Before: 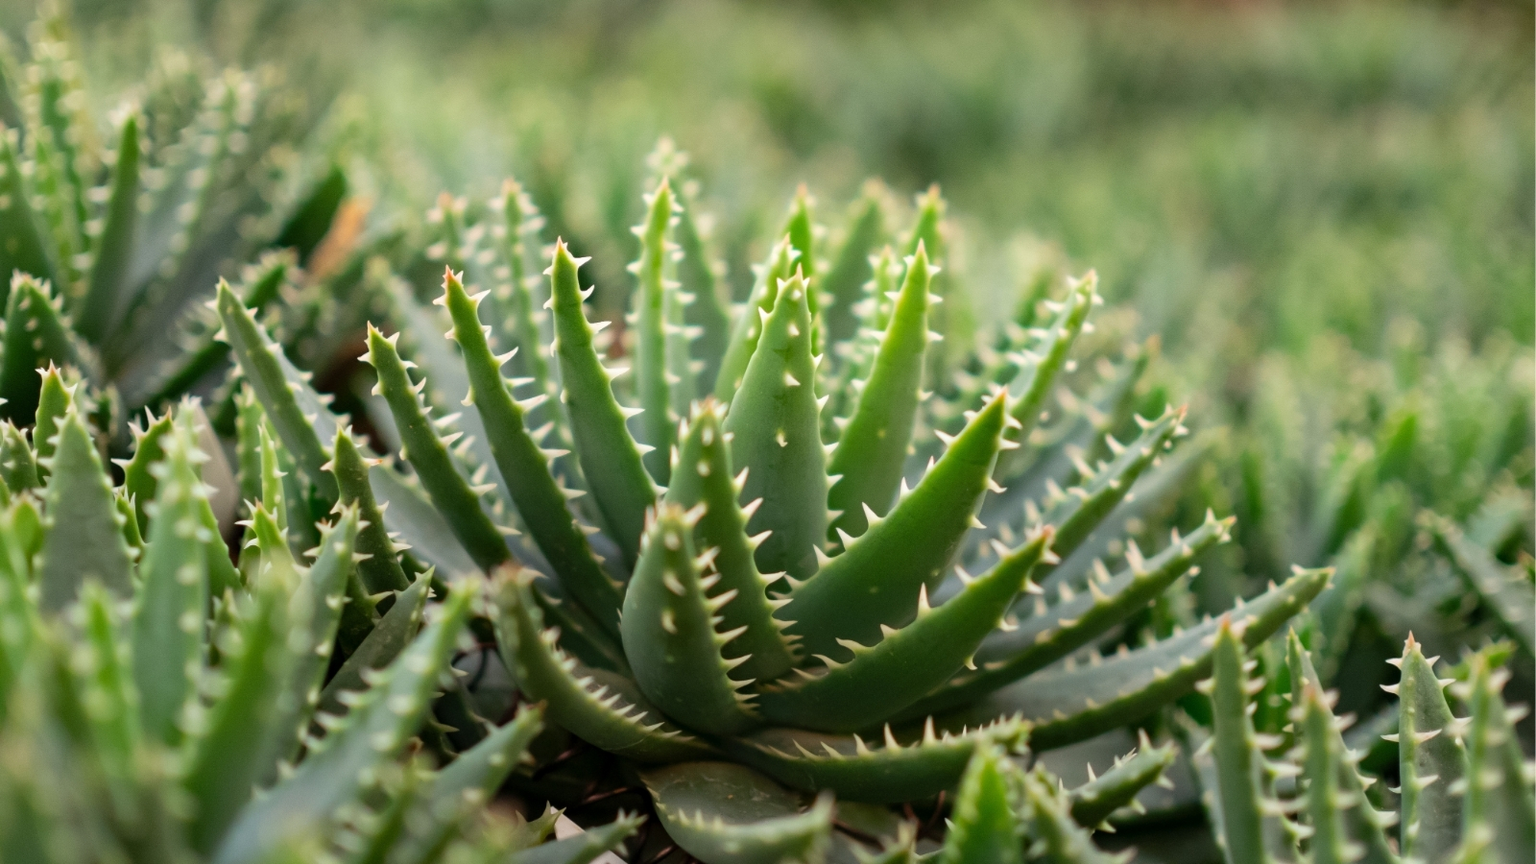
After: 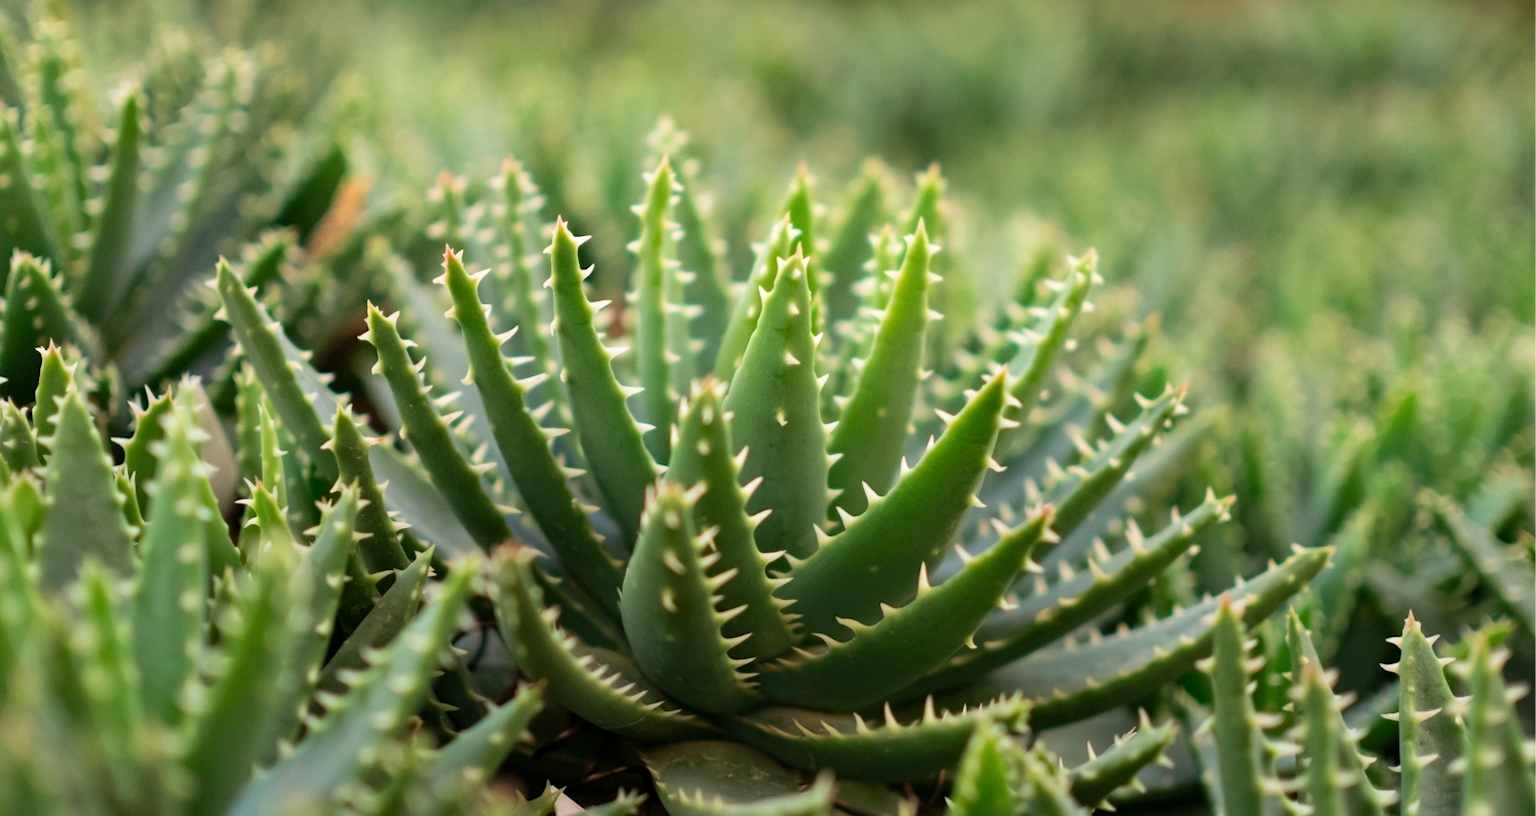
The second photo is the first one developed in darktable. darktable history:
crop and rotate: top 2.466%, bottom 3.039%
velvia: on, module defaults
